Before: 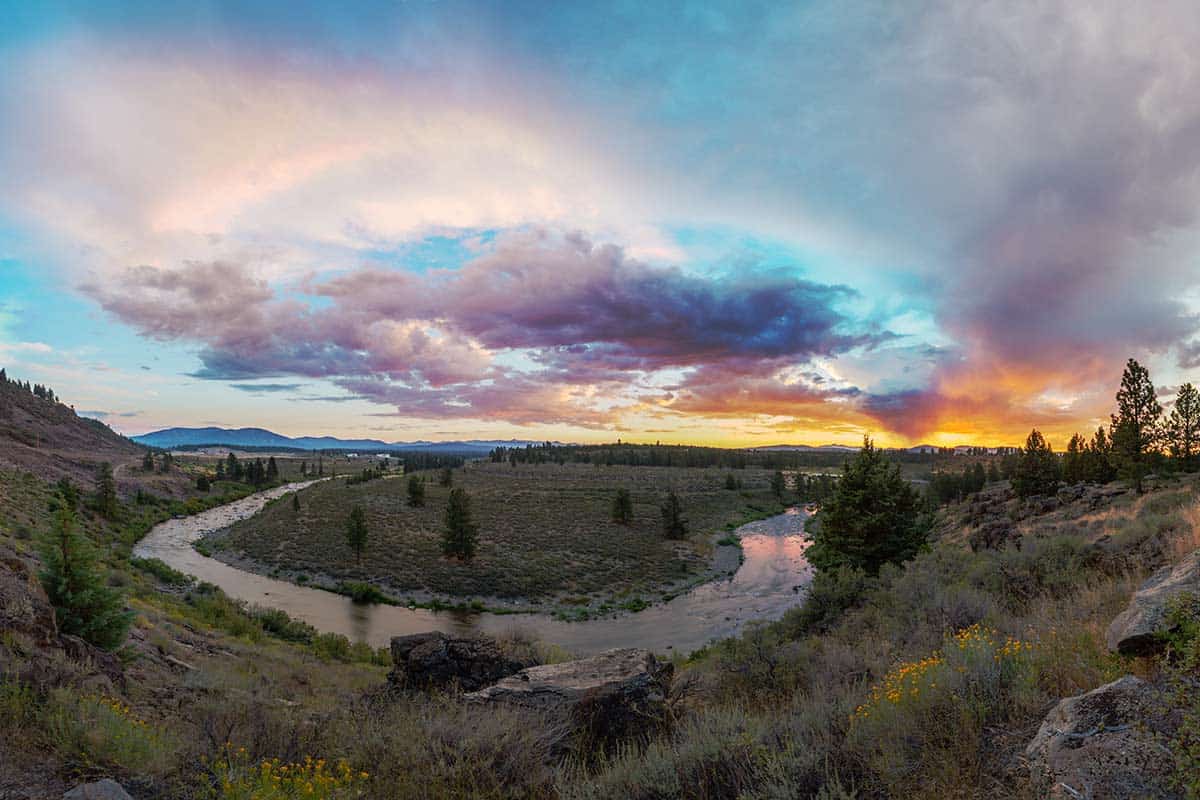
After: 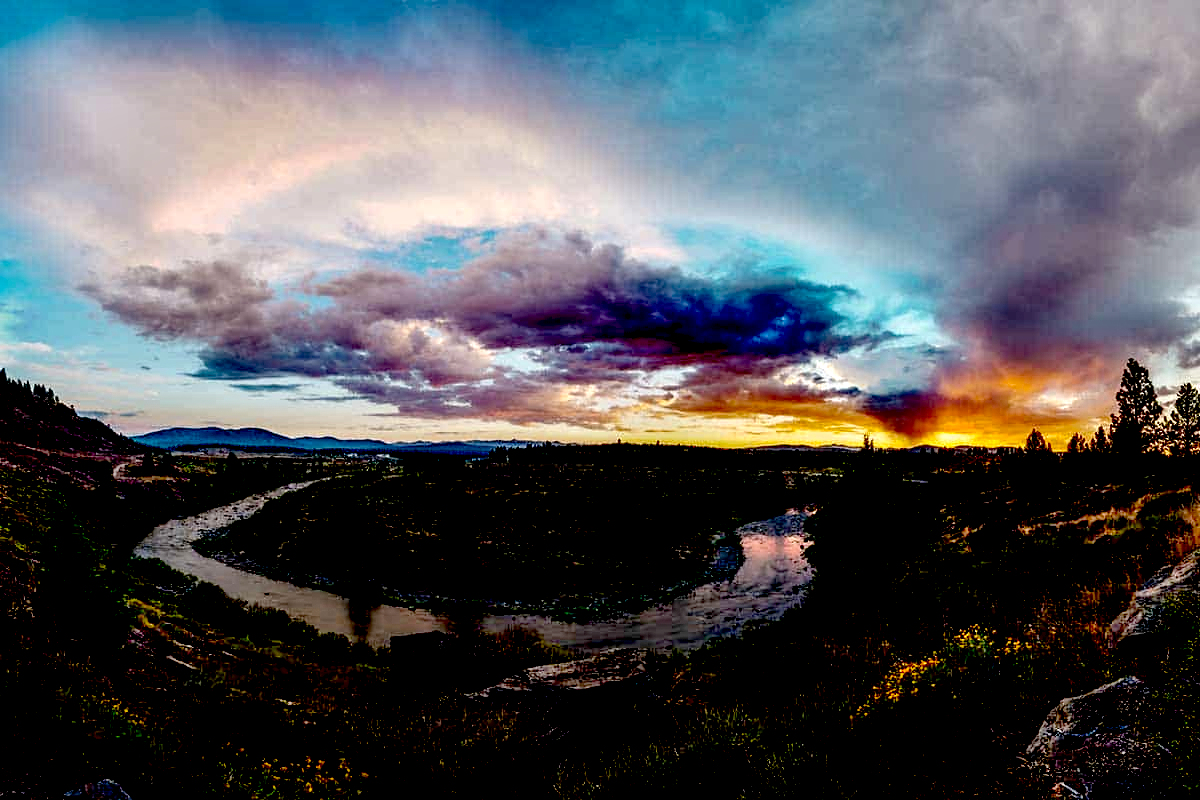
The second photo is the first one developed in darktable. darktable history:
exposure: black level correction 0.099, exposure -0.091 EV, compensate highlight preservation false
contrast equalizer: octaves 7, y [[0.601, 0.6, 0.598, 0.598, 0.6, 0.601], [0.5 ×6], [0.5 ×6], [0 ×6], [0 ×6]]
